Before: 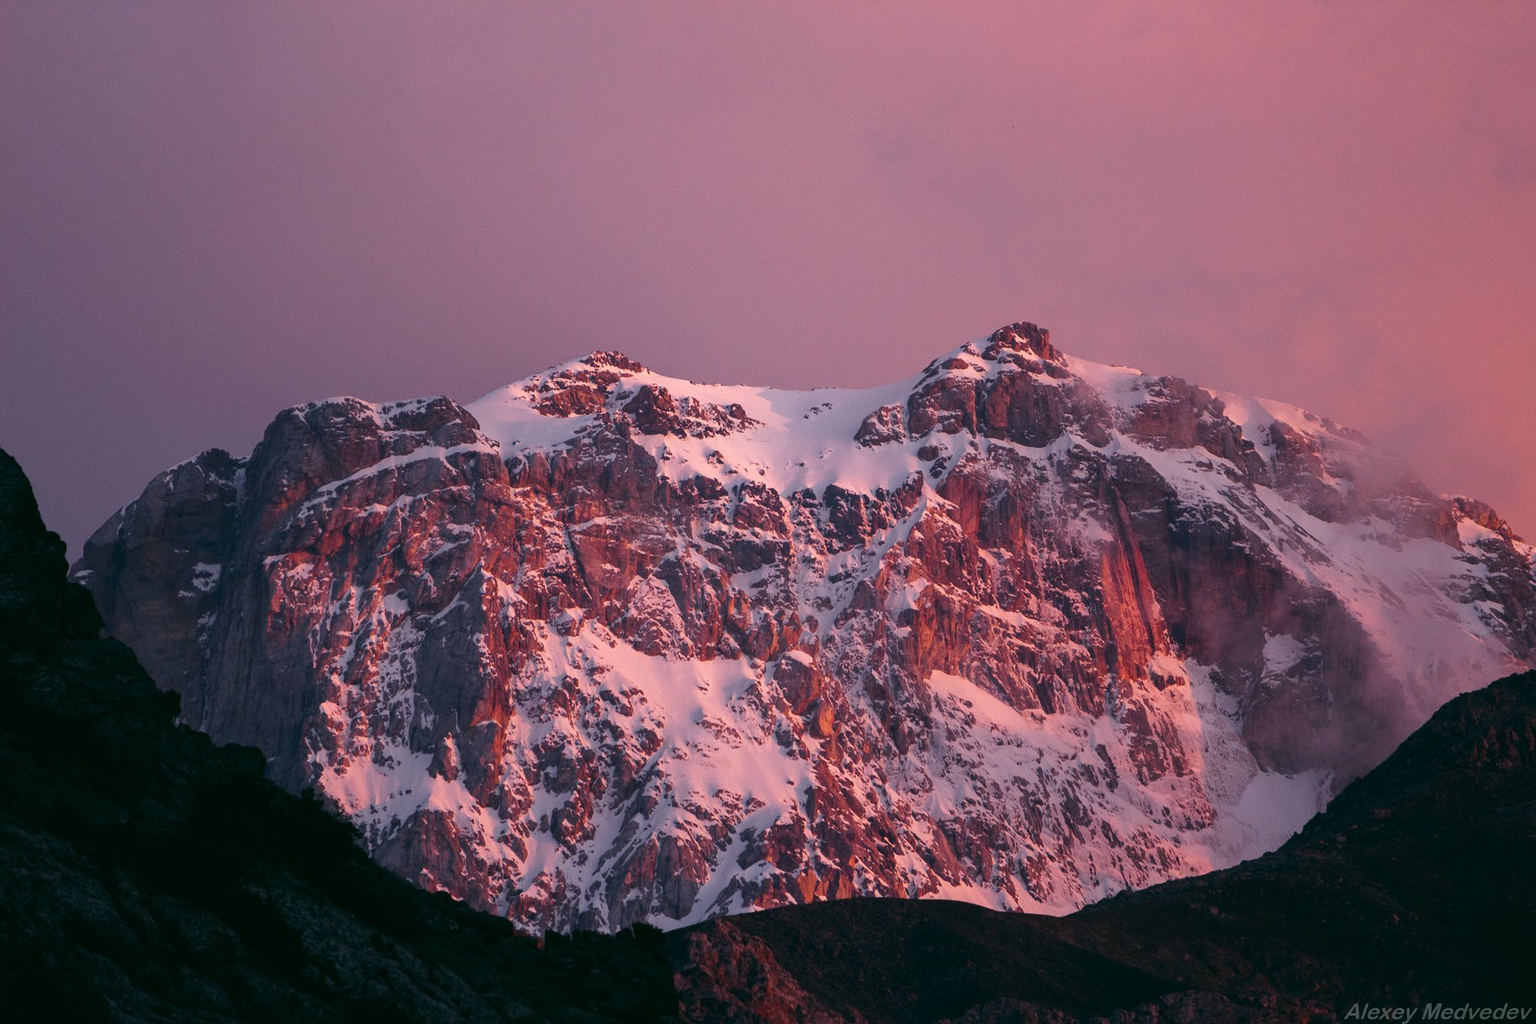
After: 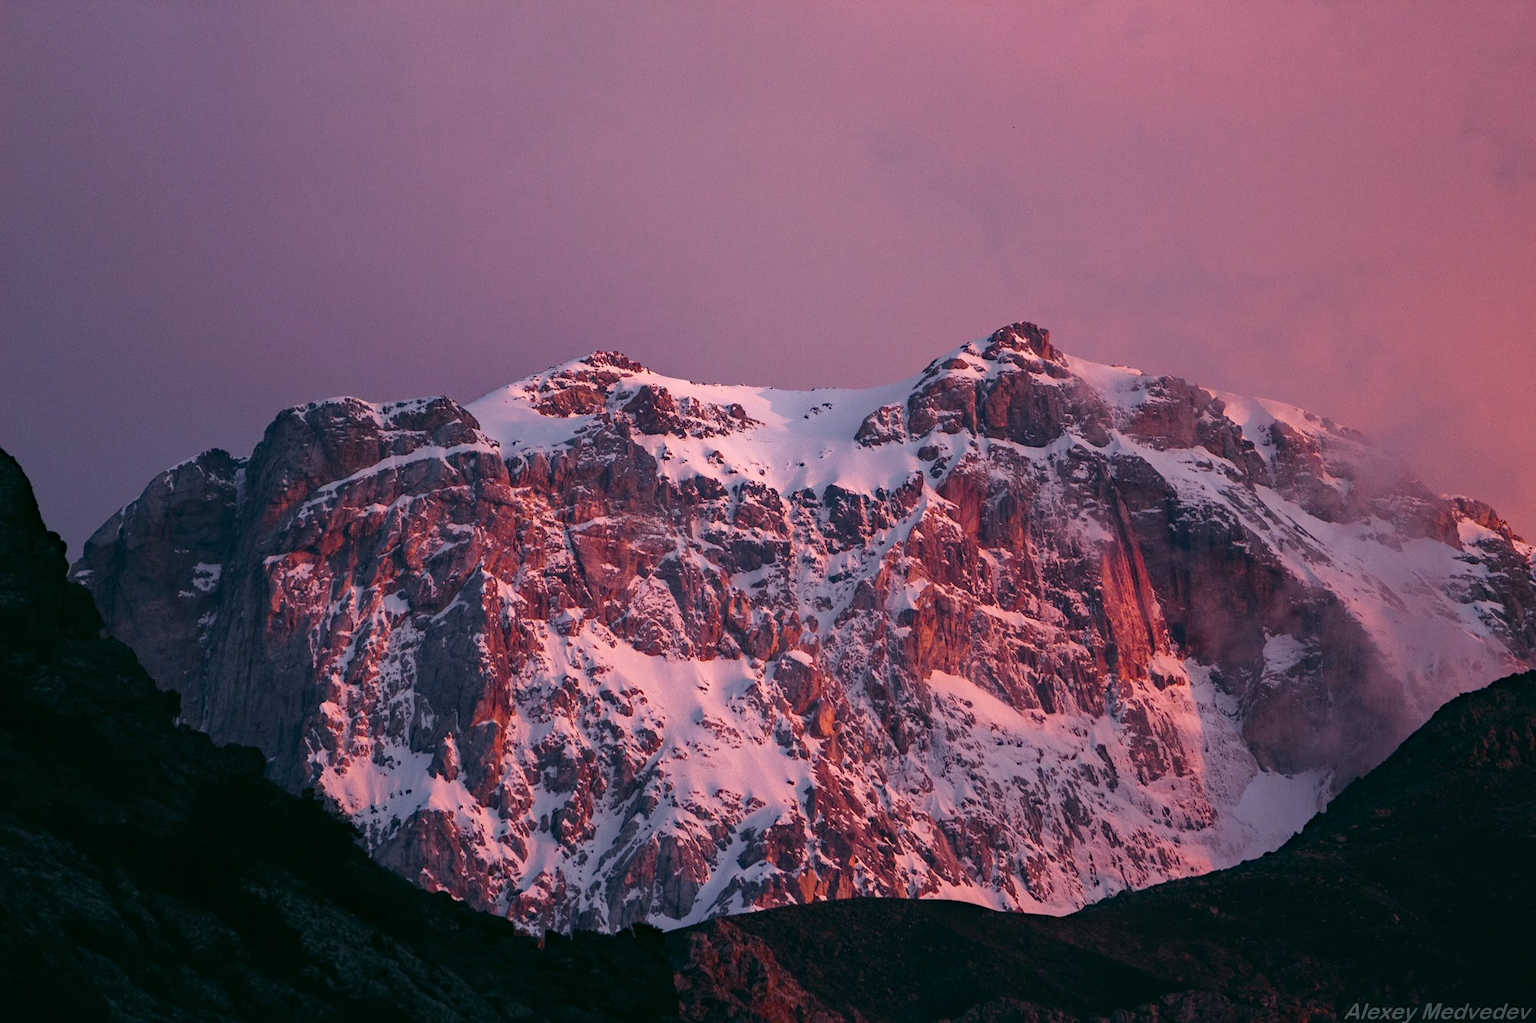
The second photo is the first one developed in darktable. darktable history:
tone equalizer: mask exposure compensation -0.495 EV
color correction: highlights a* -0.125, highlights b* -5.23, shadows a* -0.124, shadows b* -0.075
haze removal: adaptive false
